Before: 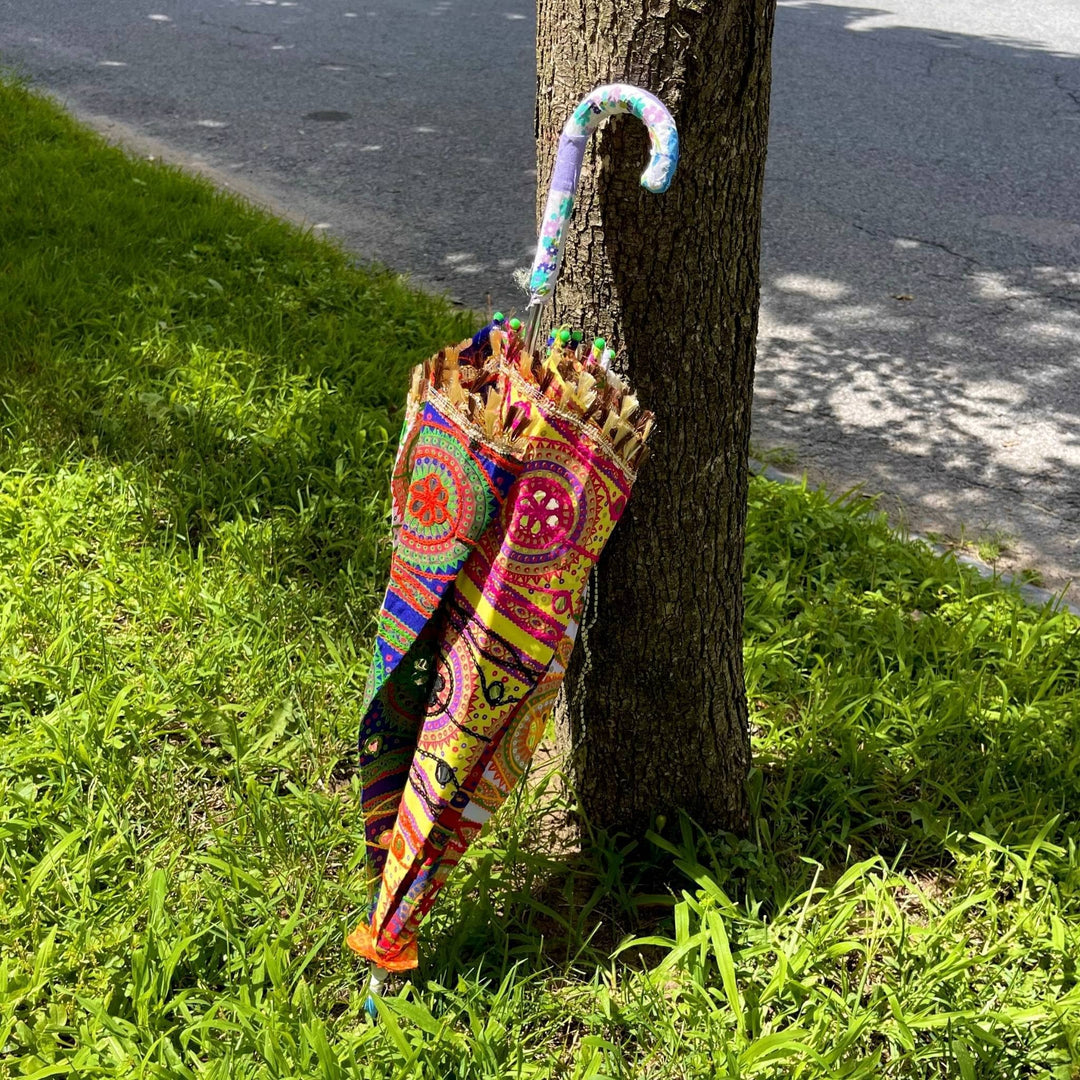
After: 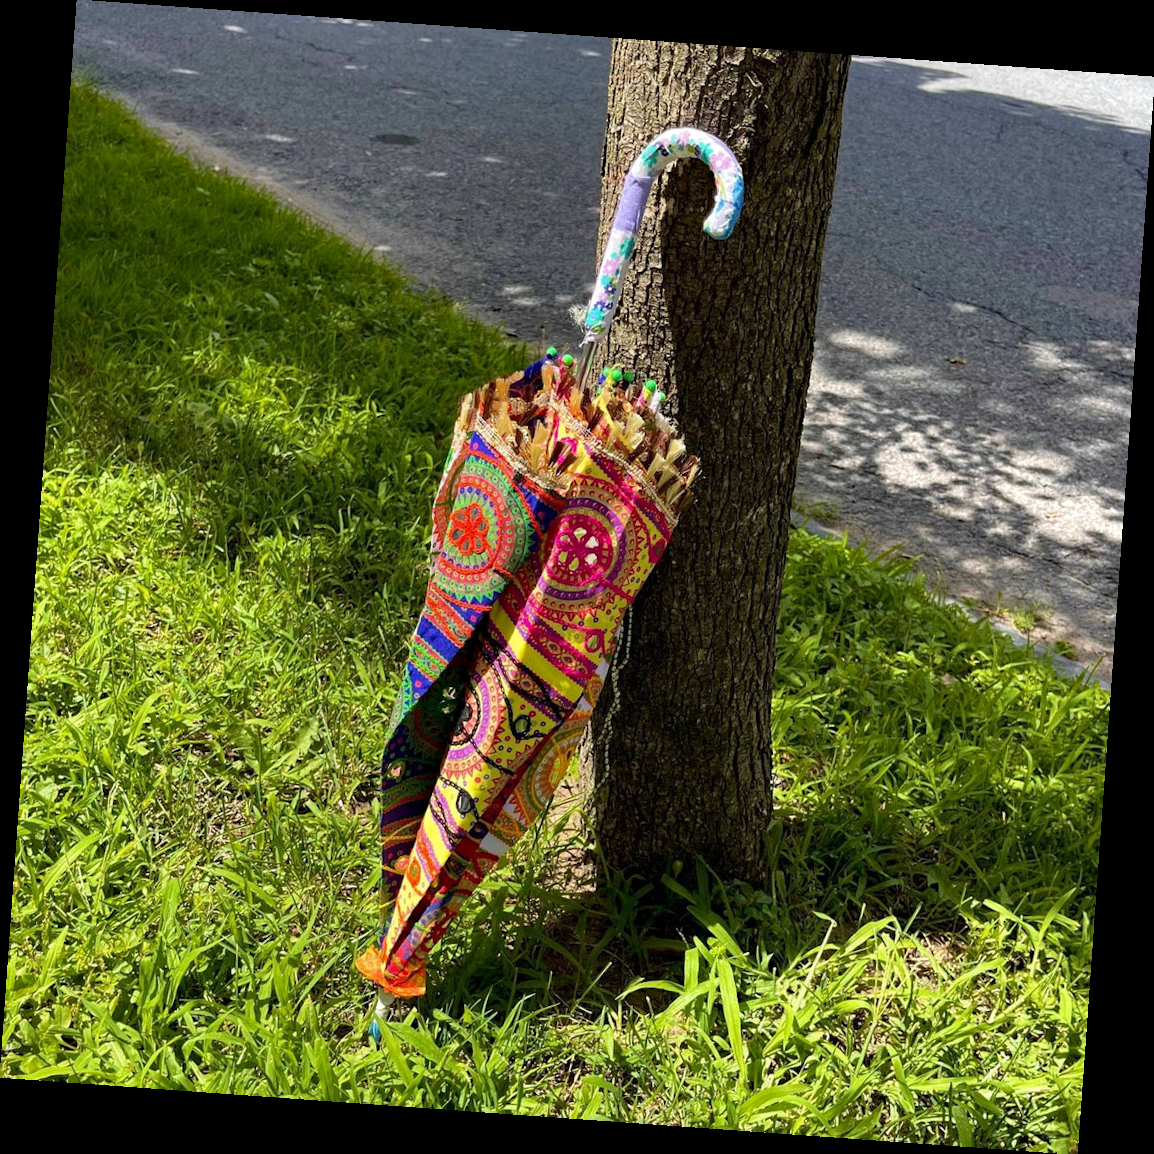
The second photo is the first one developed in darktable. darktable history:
haze removal: compatibility mode true, adaptive false
rotate and perspective: rotation 4.1°, automatic cropping off
